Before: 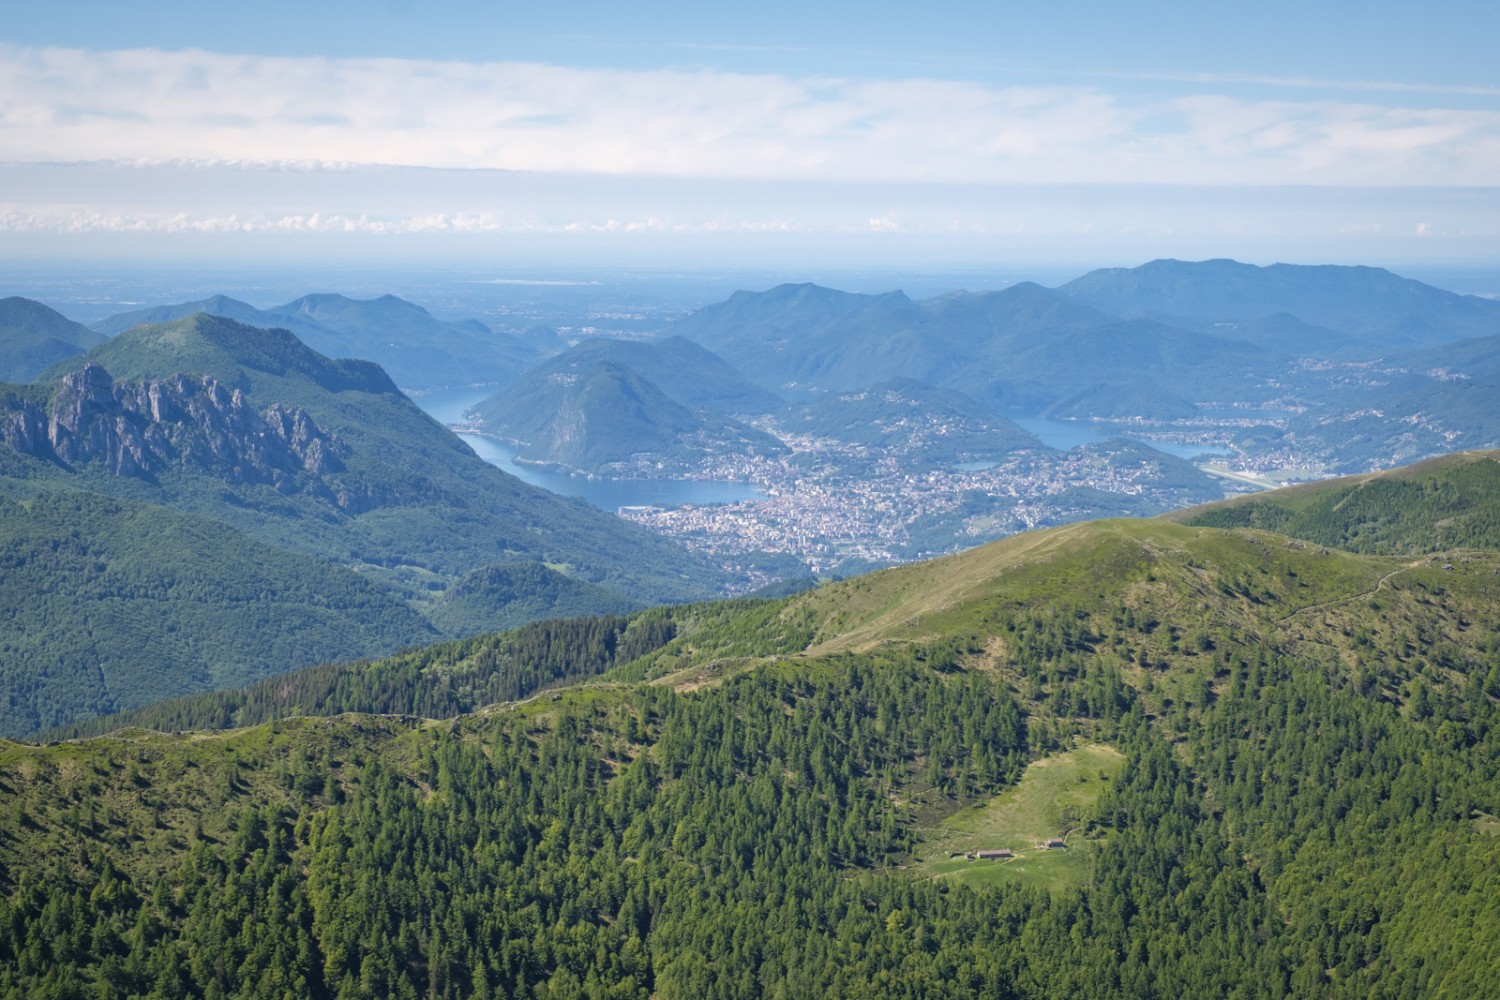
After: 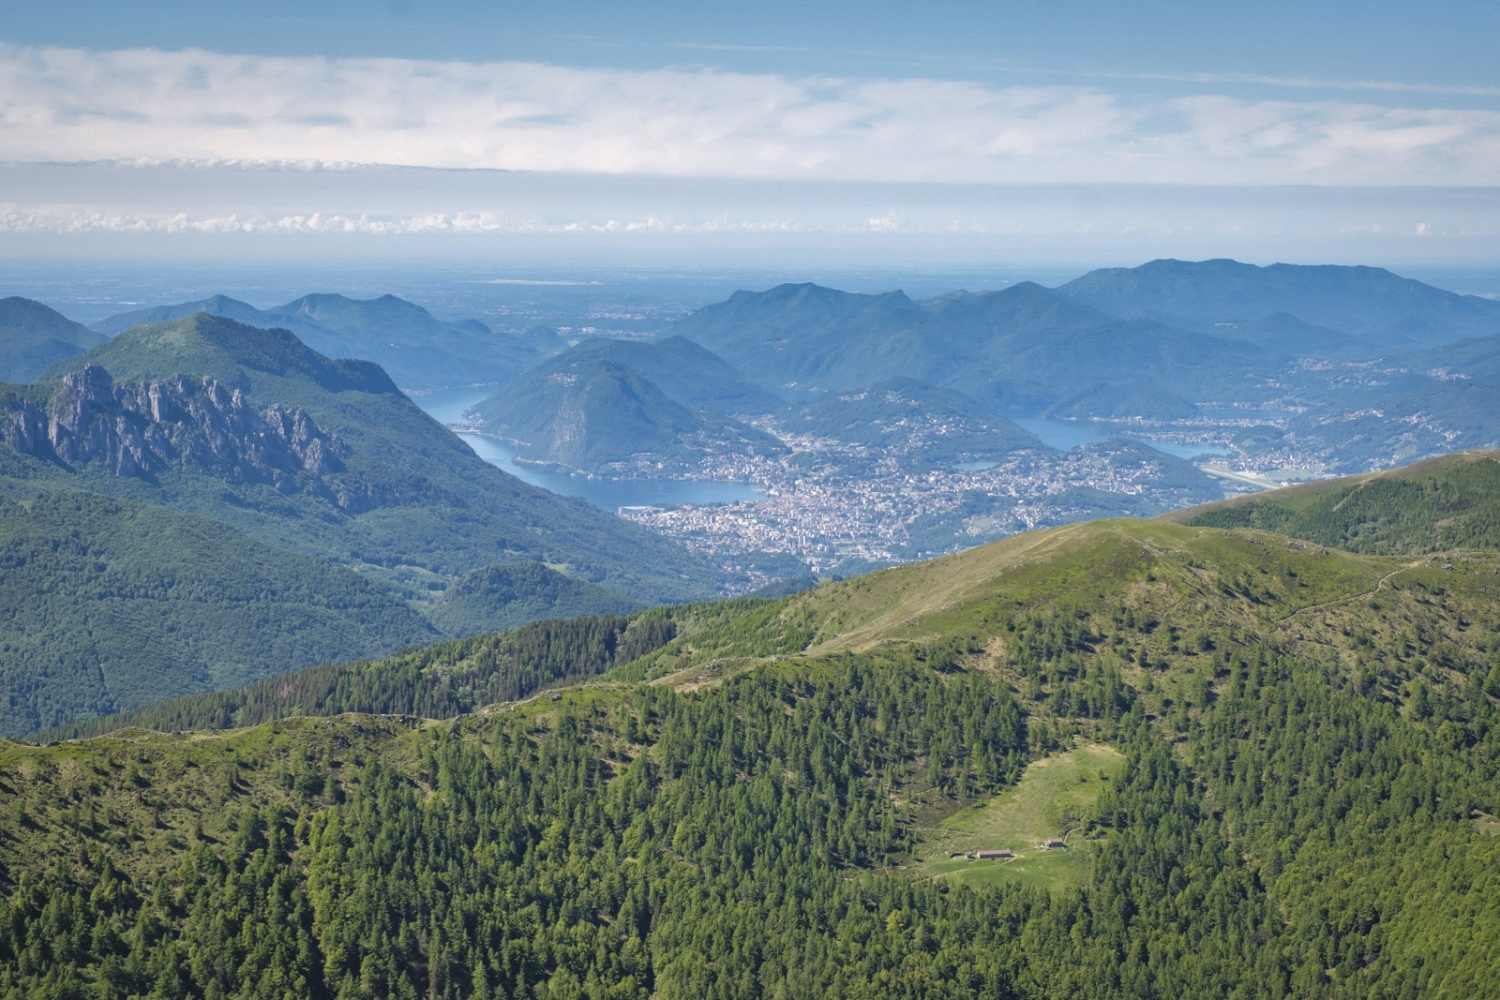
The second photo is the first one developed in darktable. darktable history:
shadows and highlights: shadows 40.28, highlights -54.36, low approximation 0.01, soften with gaussian
color balance rgb: shadows lift › chroma 2.008%, shadows lift › hue 51.33°, global offset › luminance 0.282%, perceptual saturation grading › global saturation -2.041%, perceptual saturation grading › highlights -7.554%, perceptual saturation grading › mid-tones 7.929%, perceptual saturation grading › shadows 3.919%
